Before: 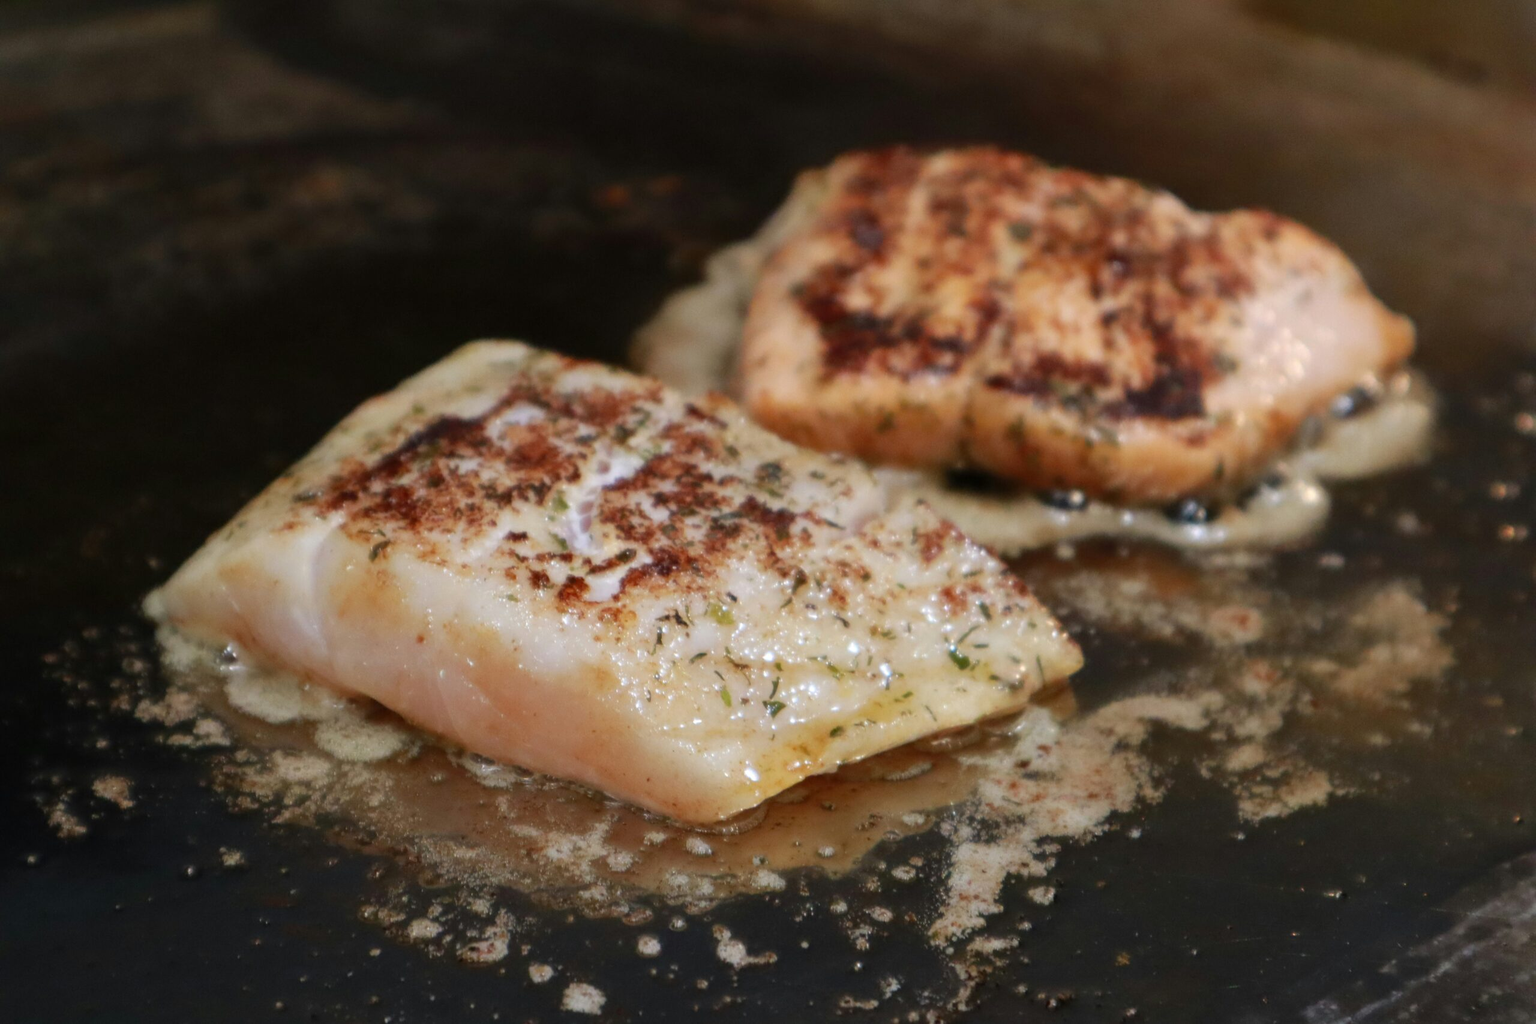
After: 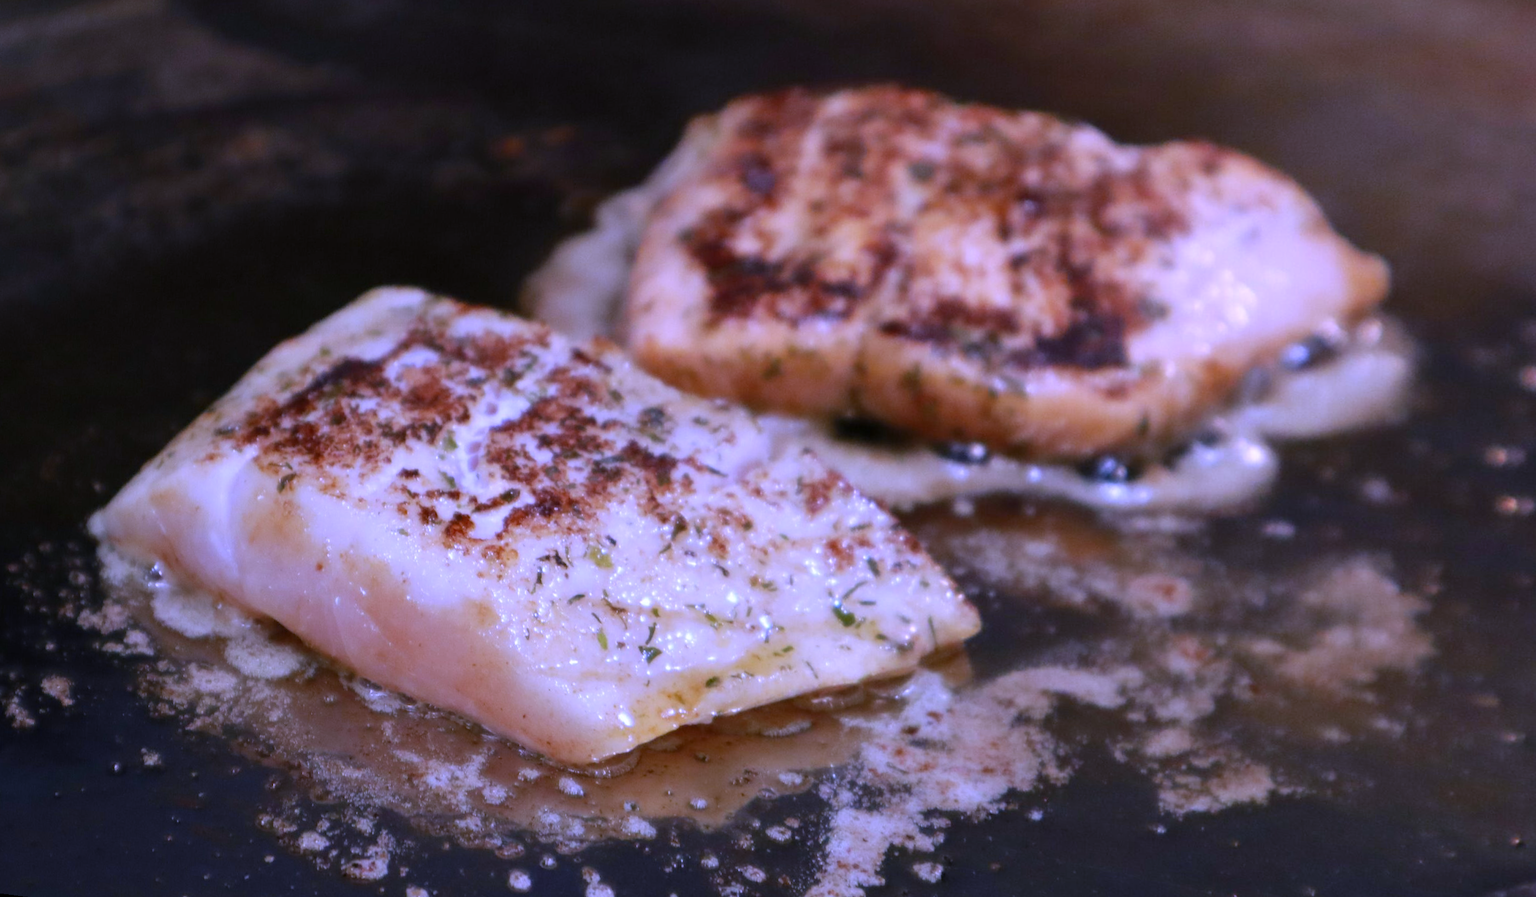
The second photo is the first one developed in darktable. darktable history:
rotate and perspective: rotation 1.69°, lens shift (vertical) -0.023, lens shift (horizontal) -0.291, crop left 0.025, crop right 0.988, crop top 0.092, crop bottom 0.842
white balance: red 0.98, blue 1.61
